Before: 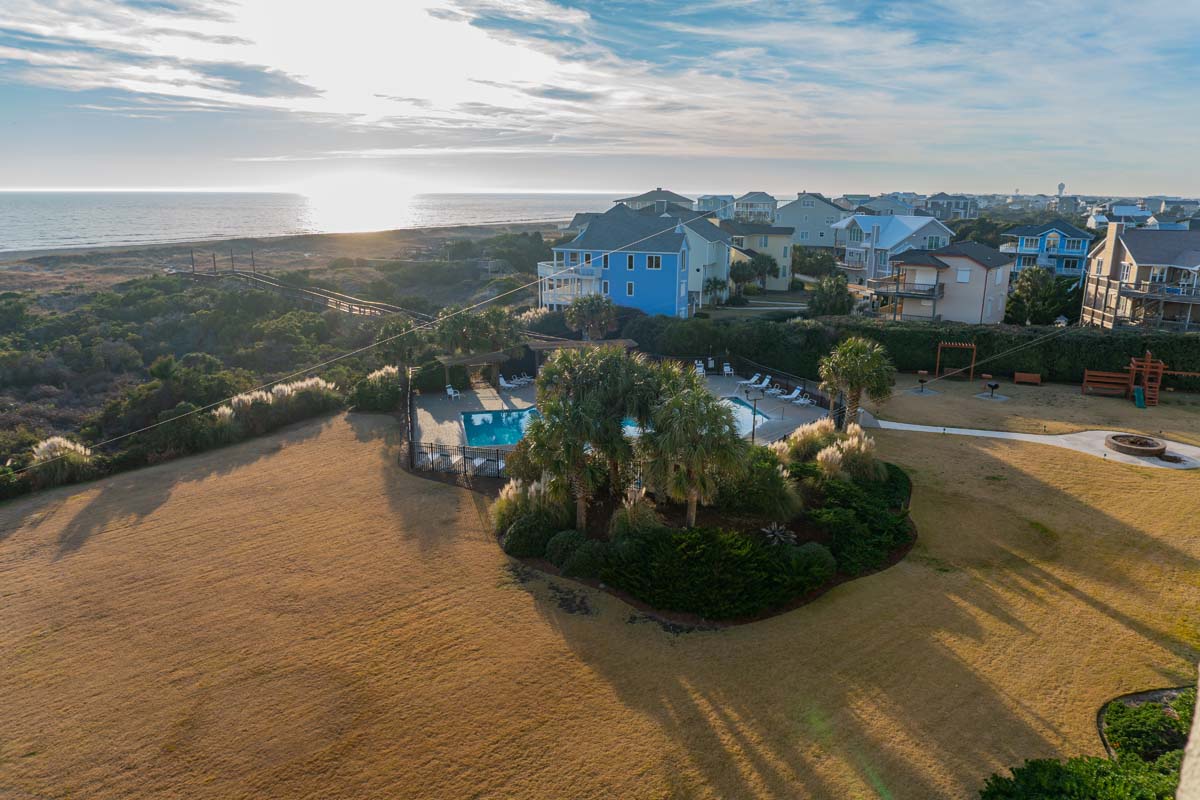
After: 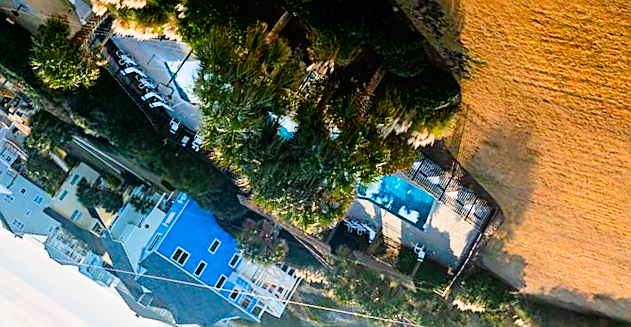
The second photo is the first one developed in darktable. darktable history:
exposure: exposure 1.094 EV, compensate highlight preservation false
contrast brightness saturation: brightness -0.017, saturation 0.36
sharpen: on, module defaults
local contrast: mode bilateral grid, contrast 100, coarseness 100, detail 89%, midtone range 0.2
crop and rotate: angle 148.07°, left 9.09%, top 15.598%, right 4.492%, bottom 17.181%
color balance rgb: perceptual saturation grading › global saturation 20.695%, perceptual saturation grading › highlights -19.974%, perceptual saturation grading › shadows 29.425%, global vibrance 10.344%, saturation formula JzAzBz (2021)
filmic rgb: black relative exposure -5.01 EV, white relative exposure 3.53 EV, hardness 3.17, contrast 1.493, highlights saturation mix -49.04%
